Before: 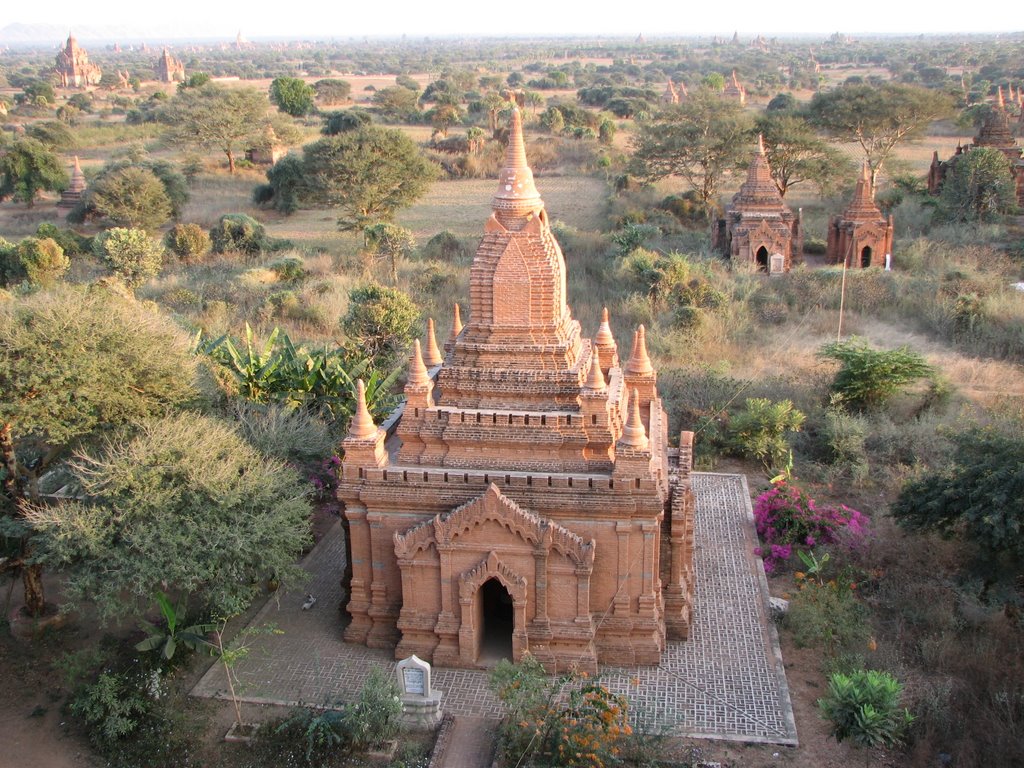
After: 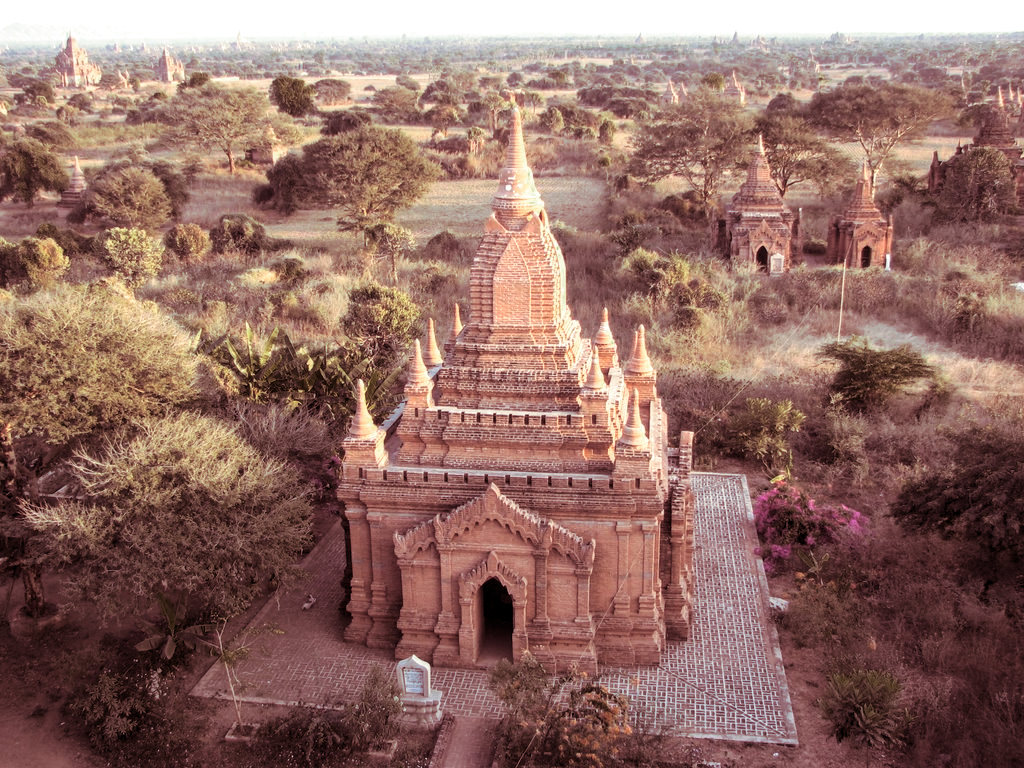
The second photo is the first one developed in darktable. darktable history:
local contrast: on, module defaults
split-toning: compress 20%
color zones: curves: ch0 [(0.25, 0.5) (0.347, 0.092) (0.75, 0.5)]; ch1 [(0.25, 0.5) (0.33, 0.51) (0.75, 0.5)]
